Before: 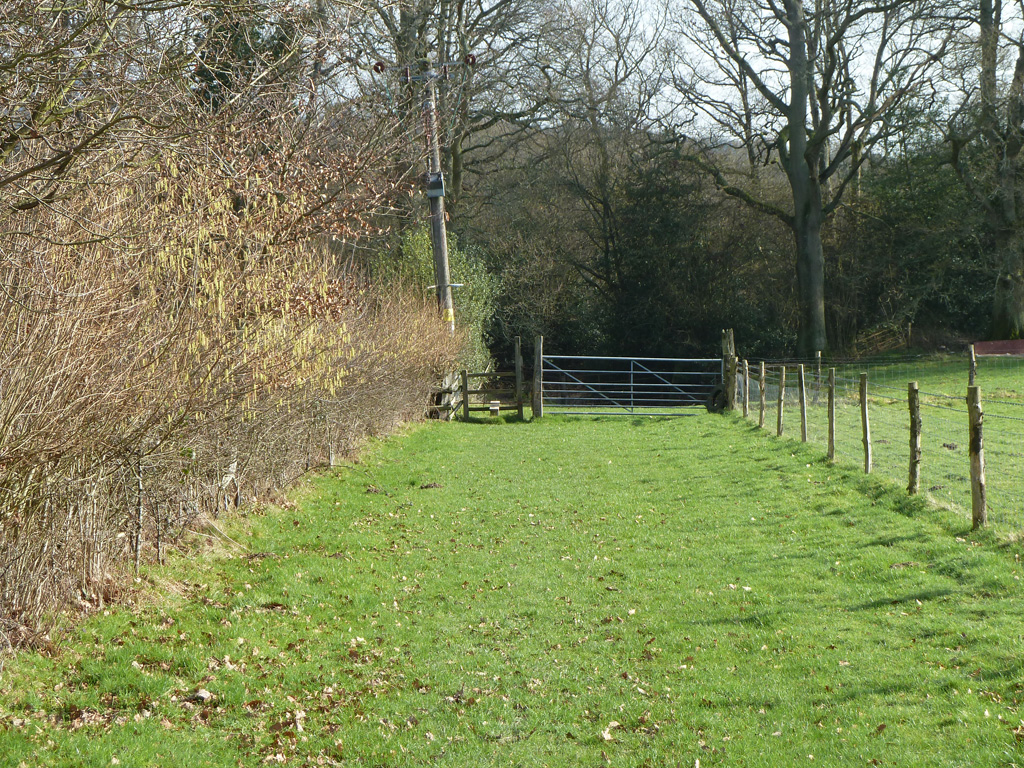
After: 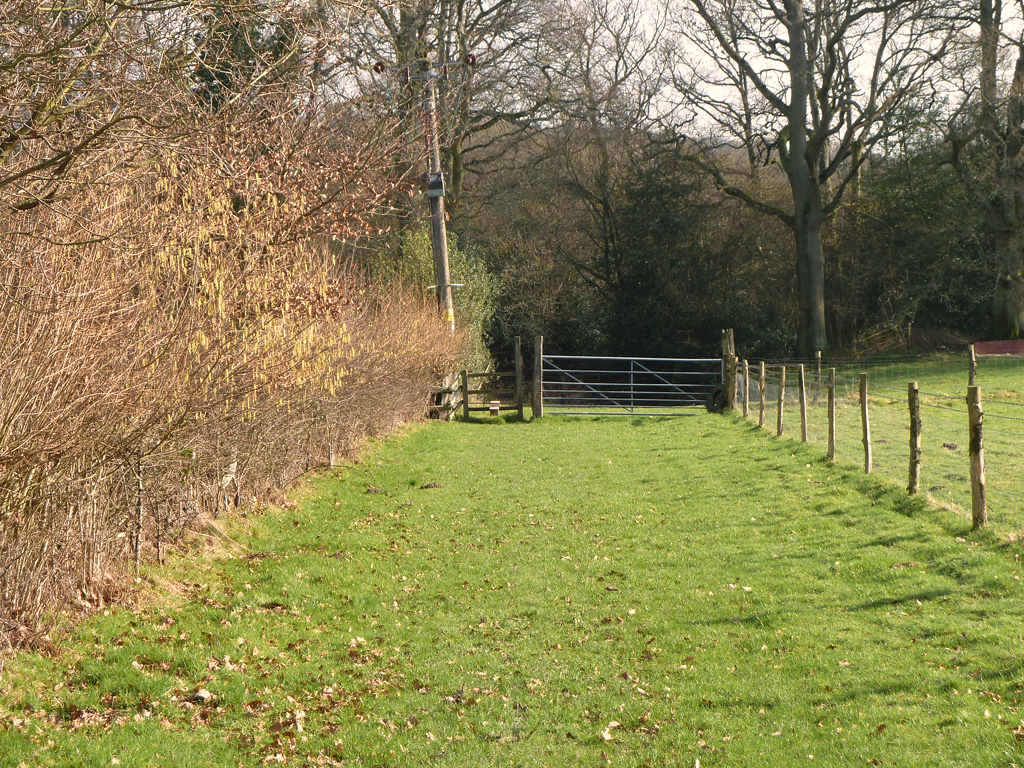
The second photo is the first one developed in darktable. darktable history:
shadows and highlights: shadows 12, white point adjustment 1.2, soften with gaussian
white balance: red 1.127, blue 0.943
